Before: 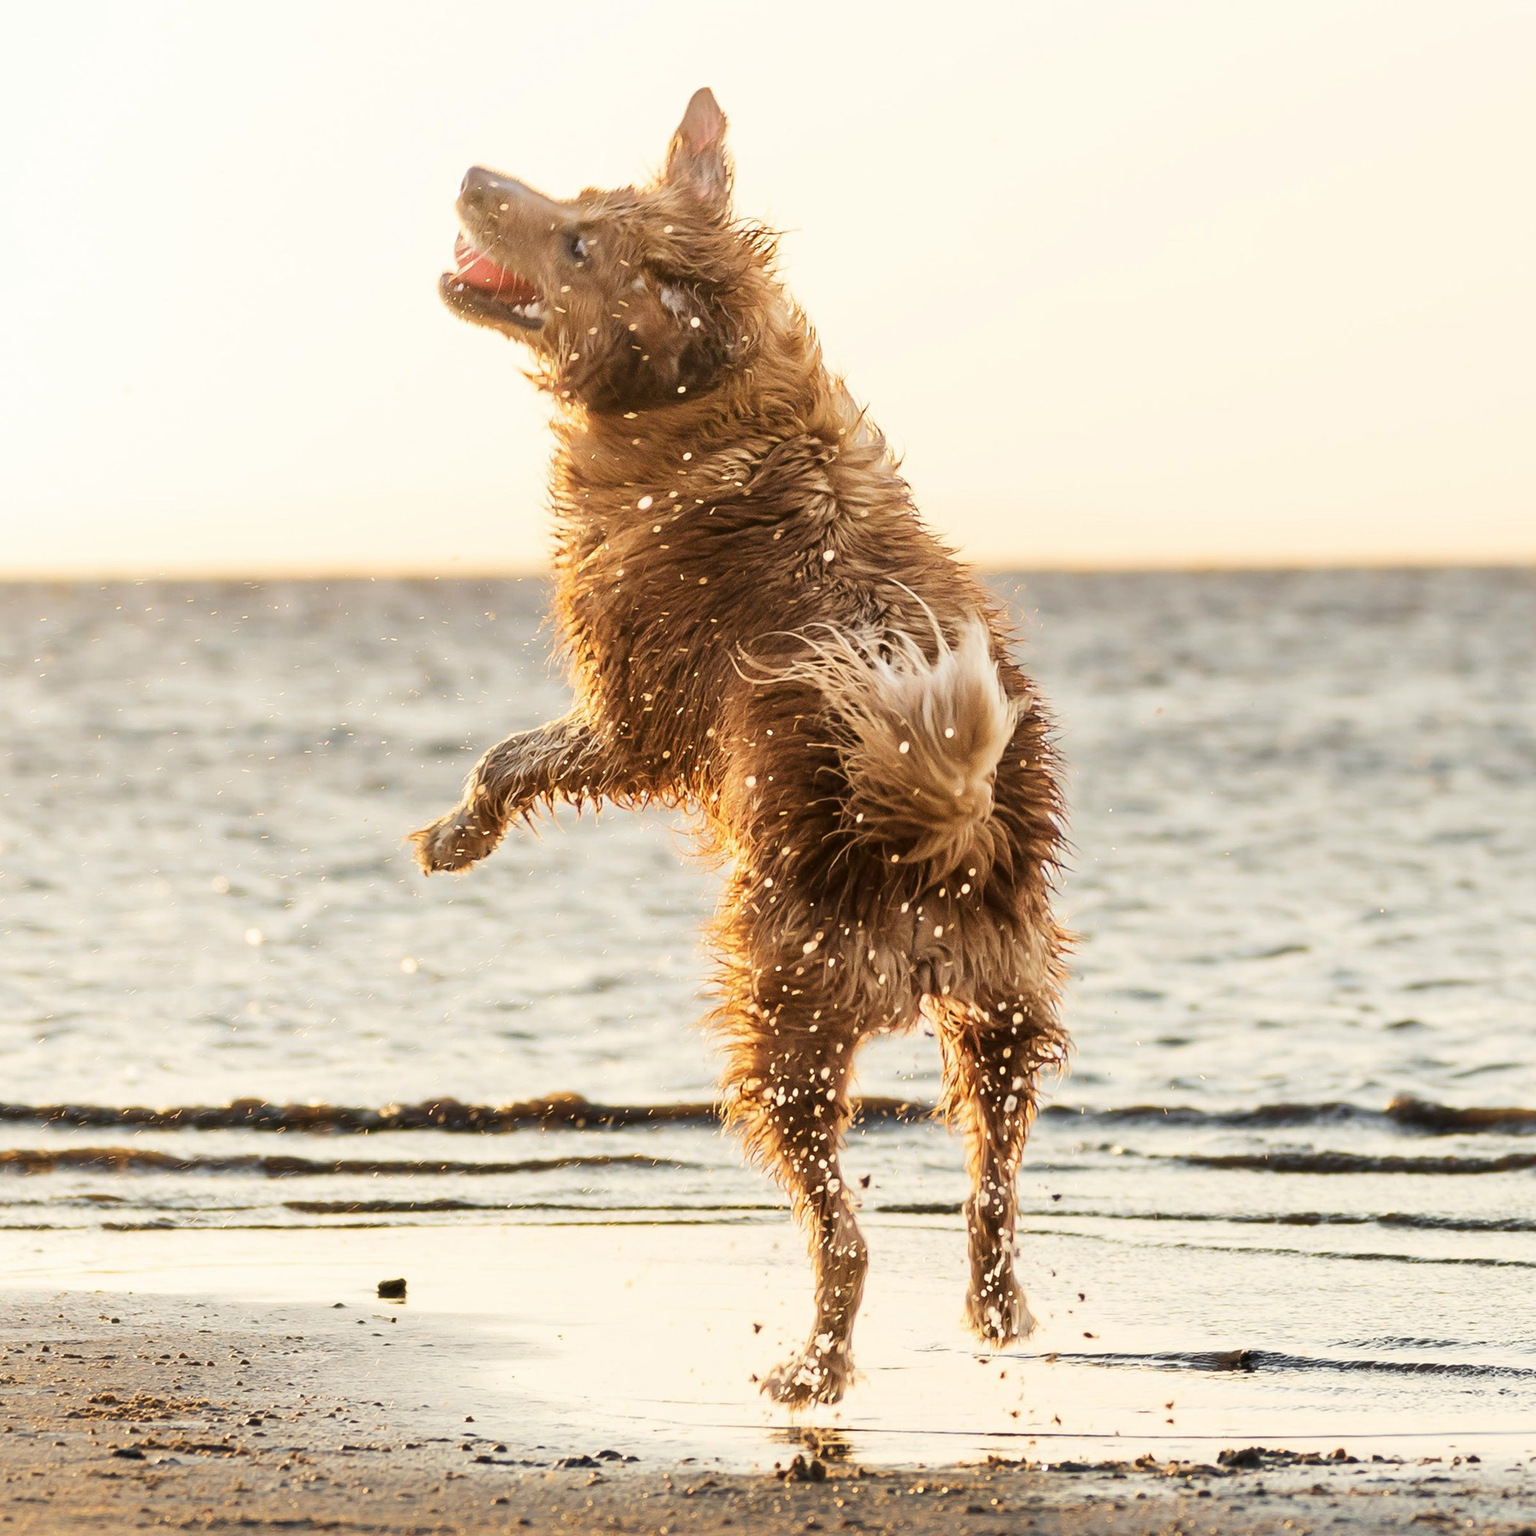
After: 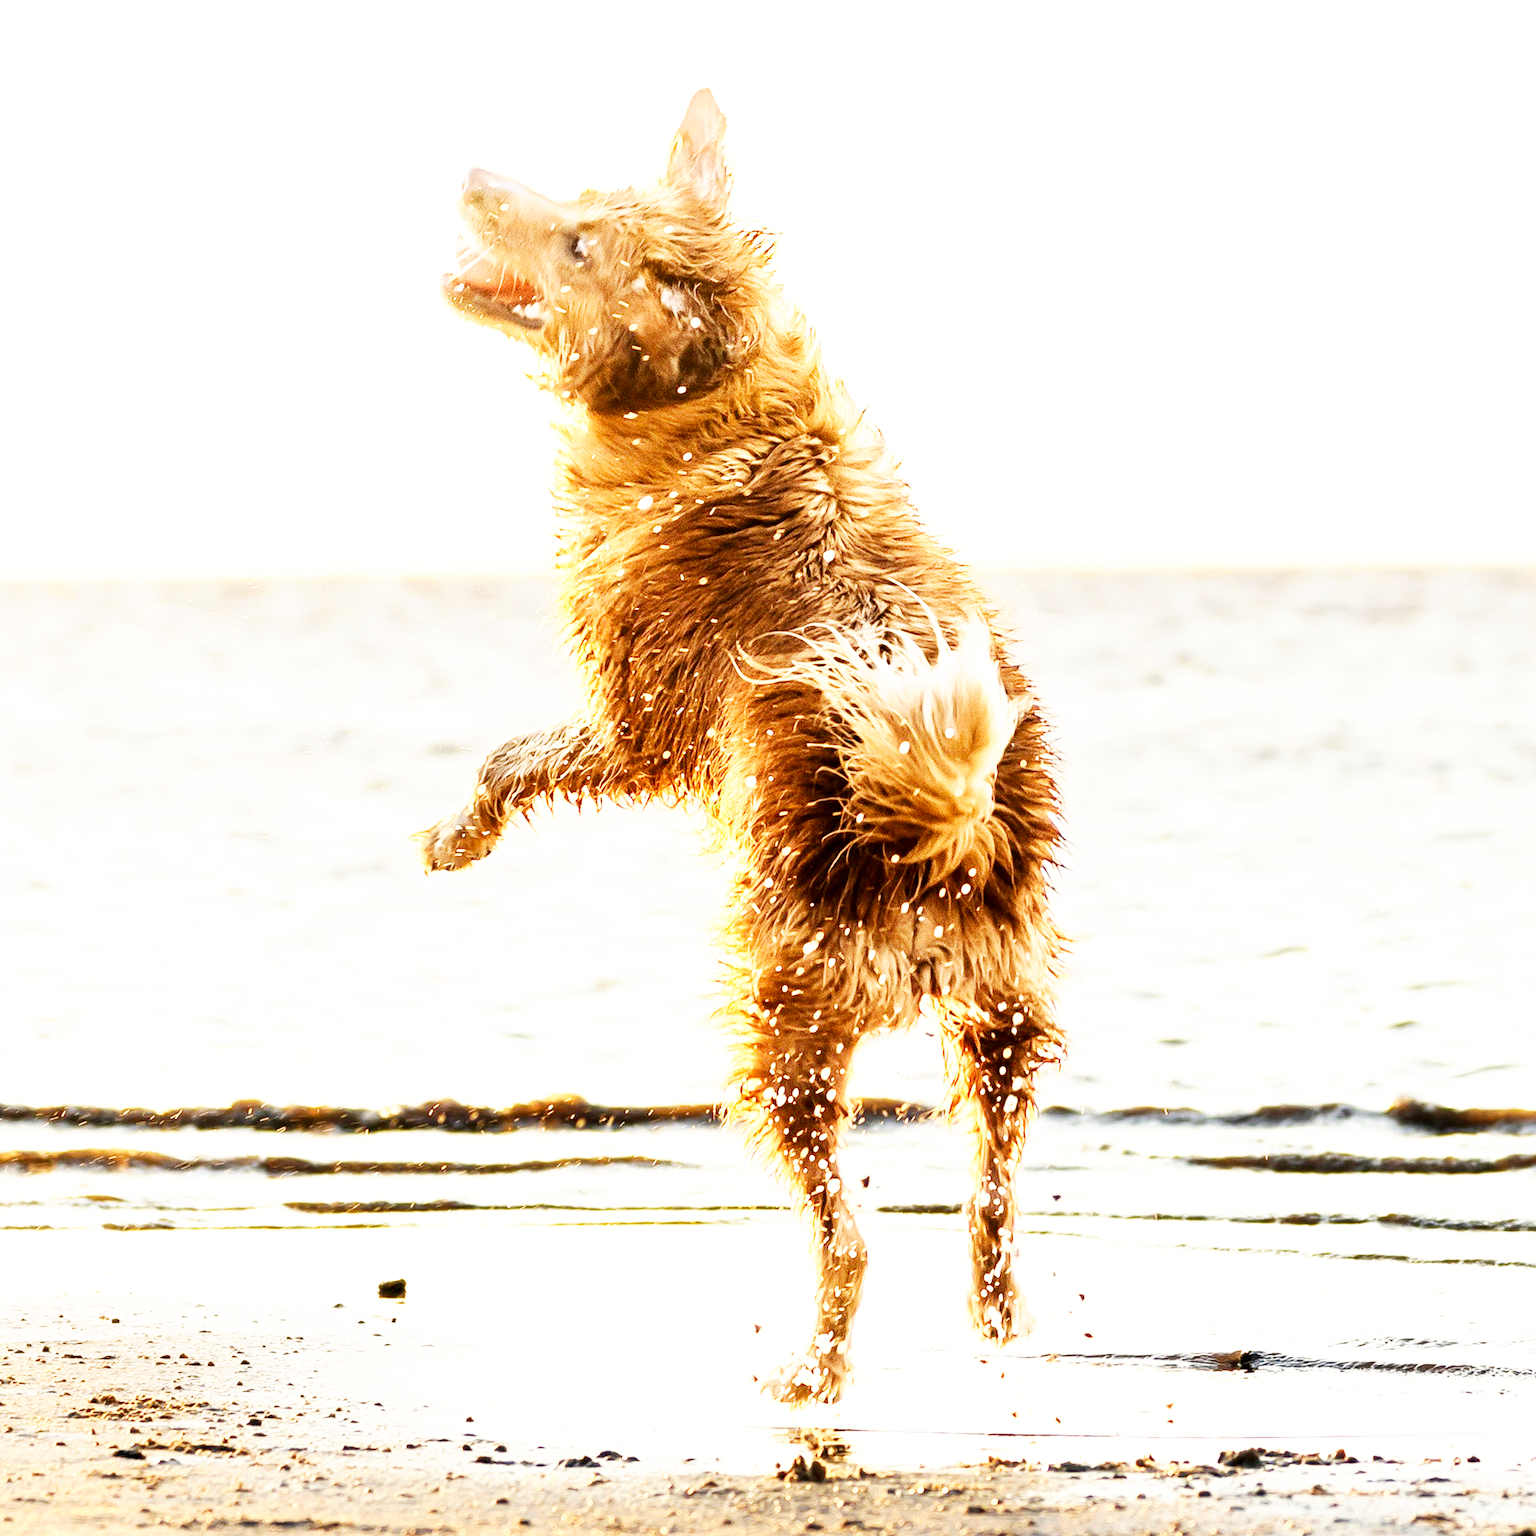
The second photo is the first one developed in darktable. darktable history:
exposure: black level correction 0.005, exposure 0.417 EV, compensate highlight preservation false
base curve: curves: ch0 [(0, 0) (0.007, 0.004) (0.027, 0.03) (0.046, 0.07) (0.207, 0.54) (0.442, 0.872) (0.673, 0.972) (1, 1)], preserve colors none
